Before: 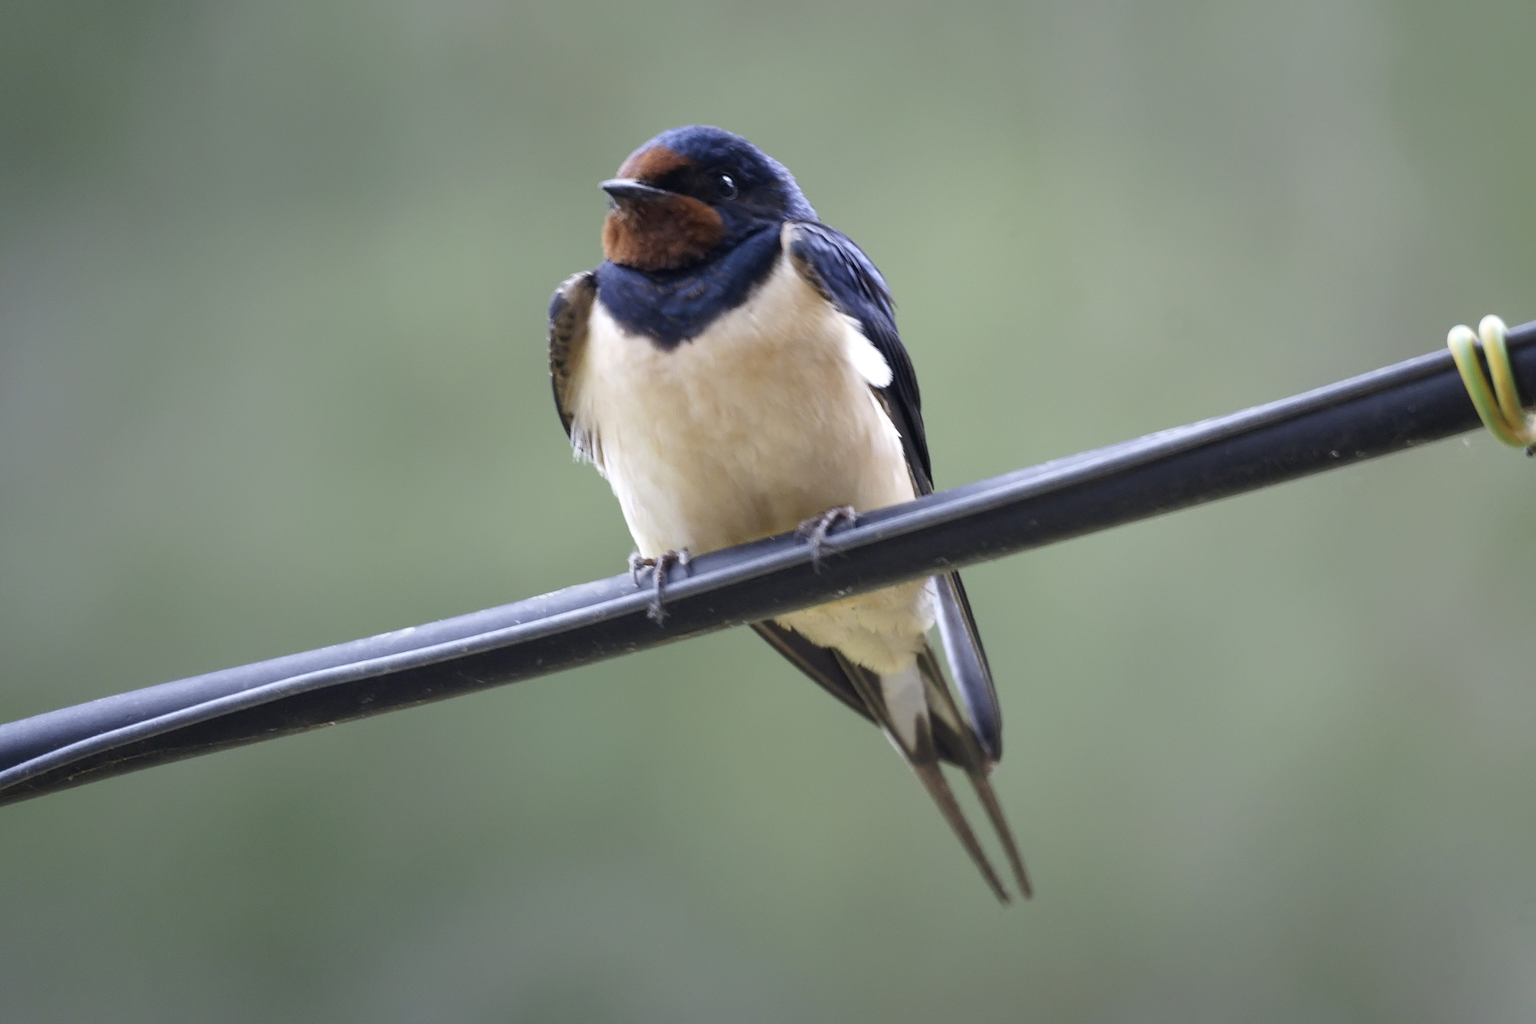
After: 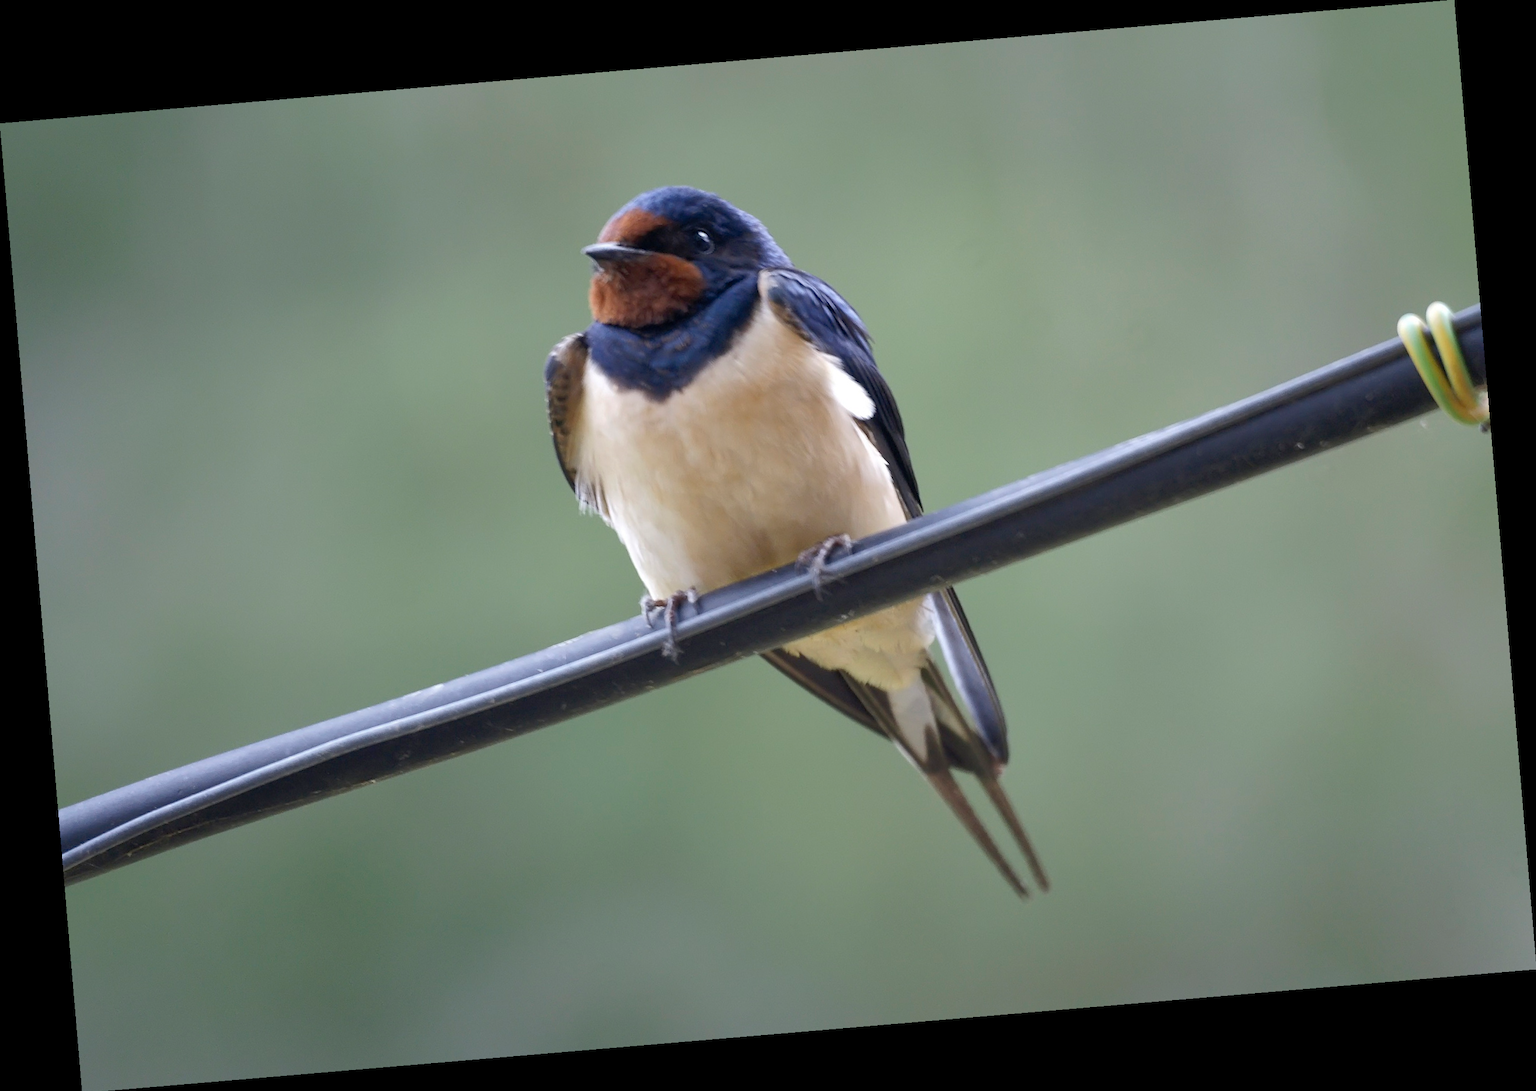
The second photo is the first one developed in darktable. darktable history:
shadows and highlights: on, module defaults
rotate and perspective: rotation -4.86°, automatic cropping off
